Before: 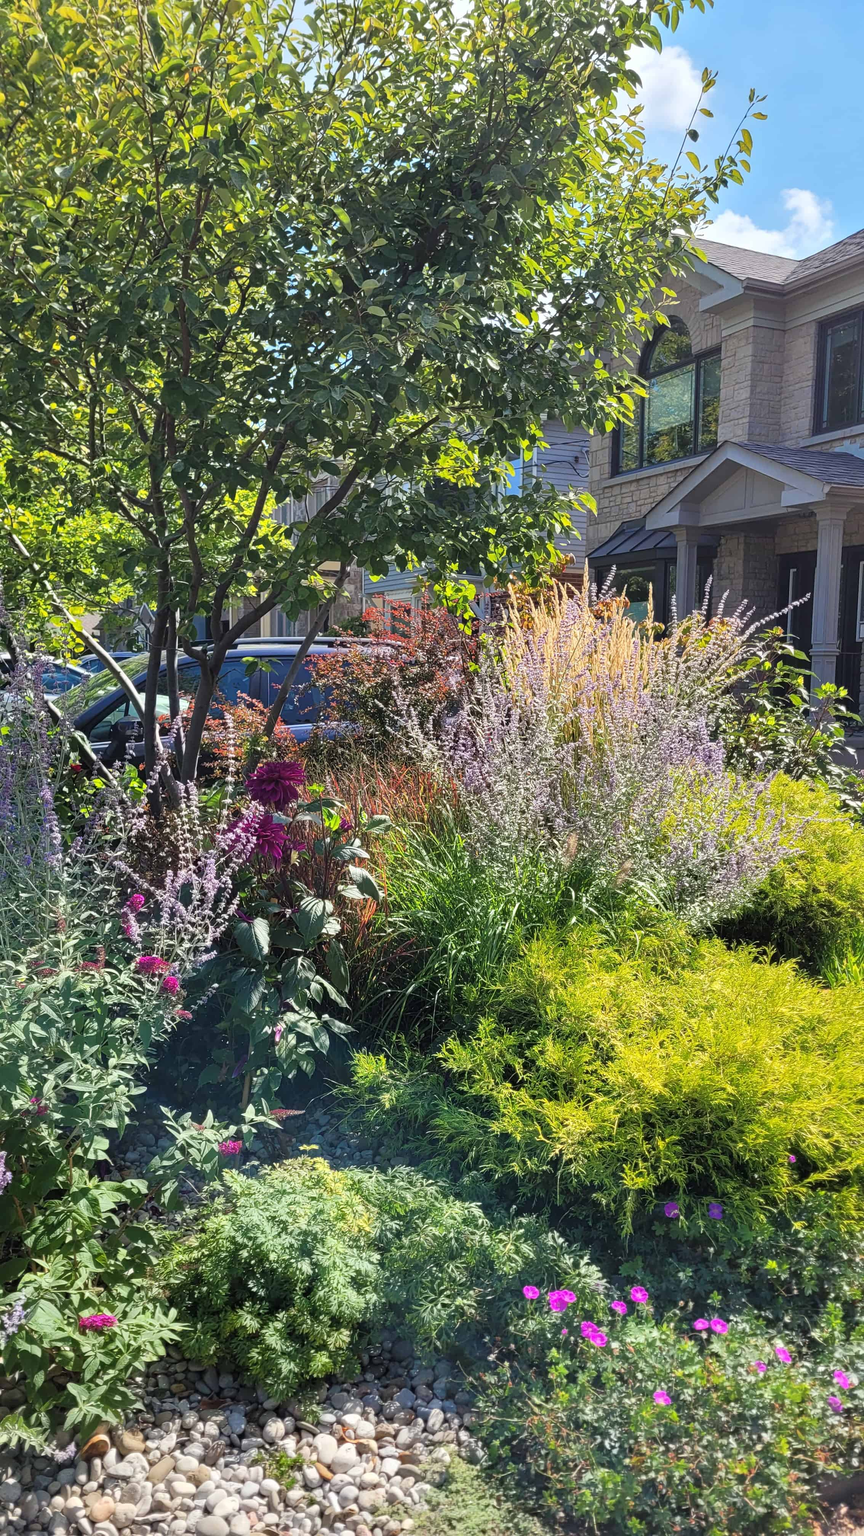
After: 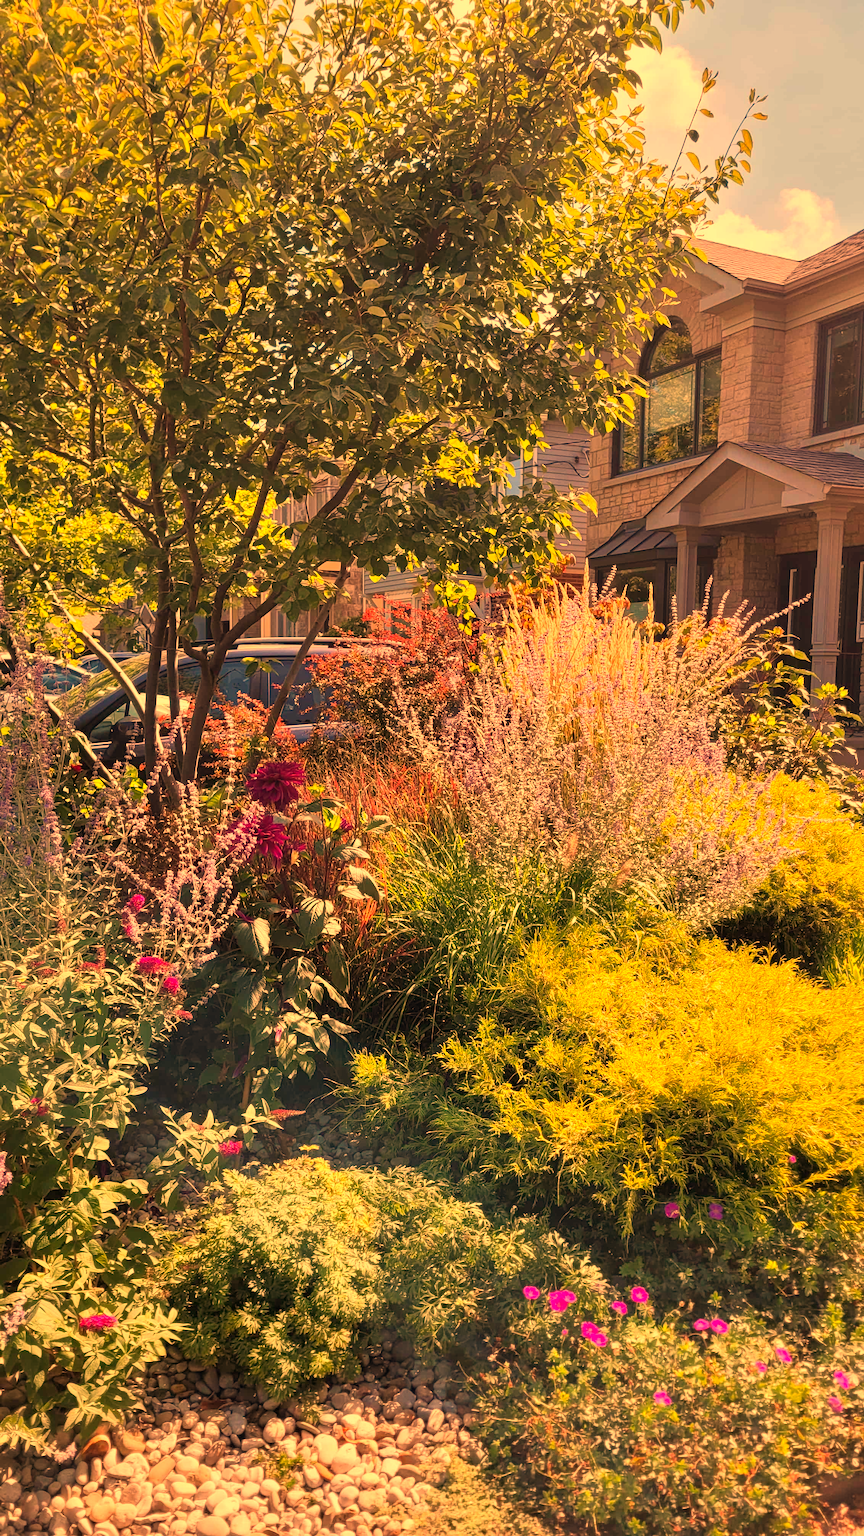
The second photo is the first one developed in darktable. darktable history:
white balance: red 1.467, blue 0.684
color correction: highlights a* 11.96, highlights b* 11.58
